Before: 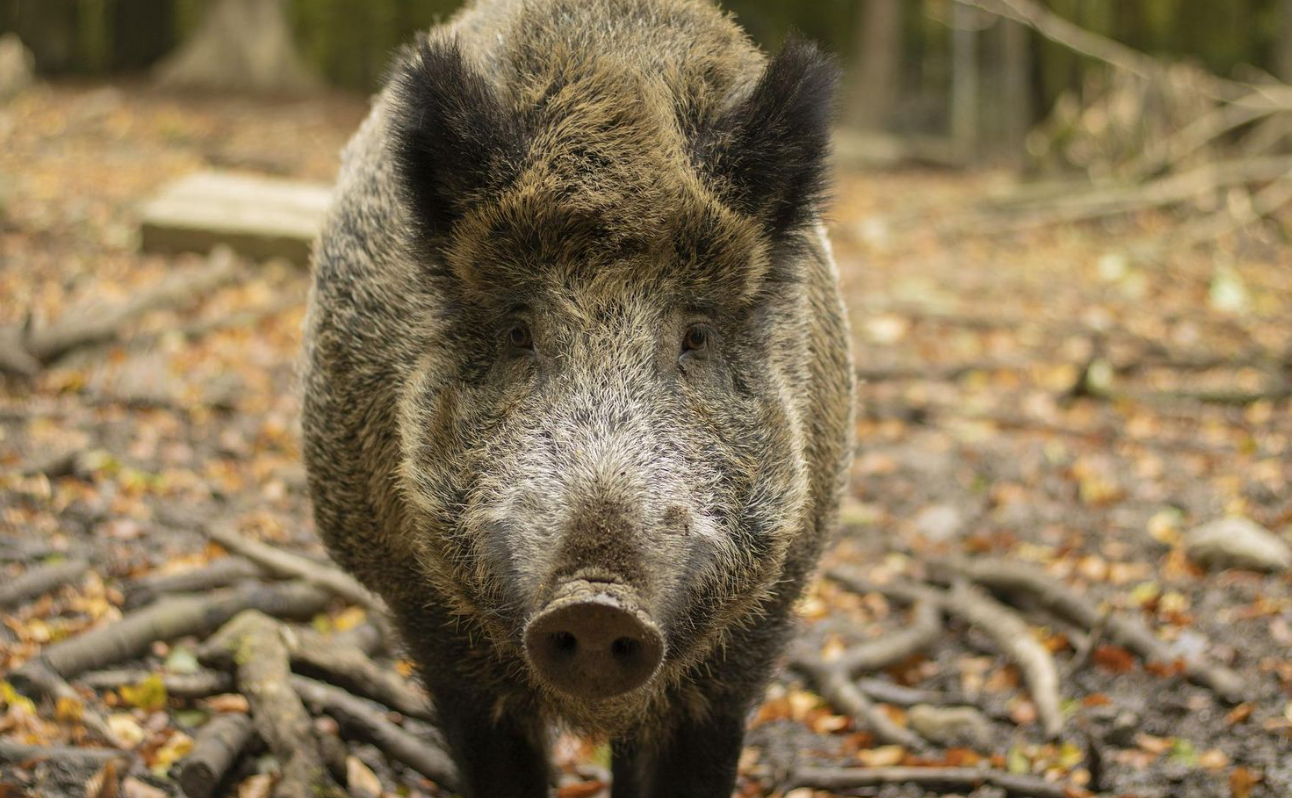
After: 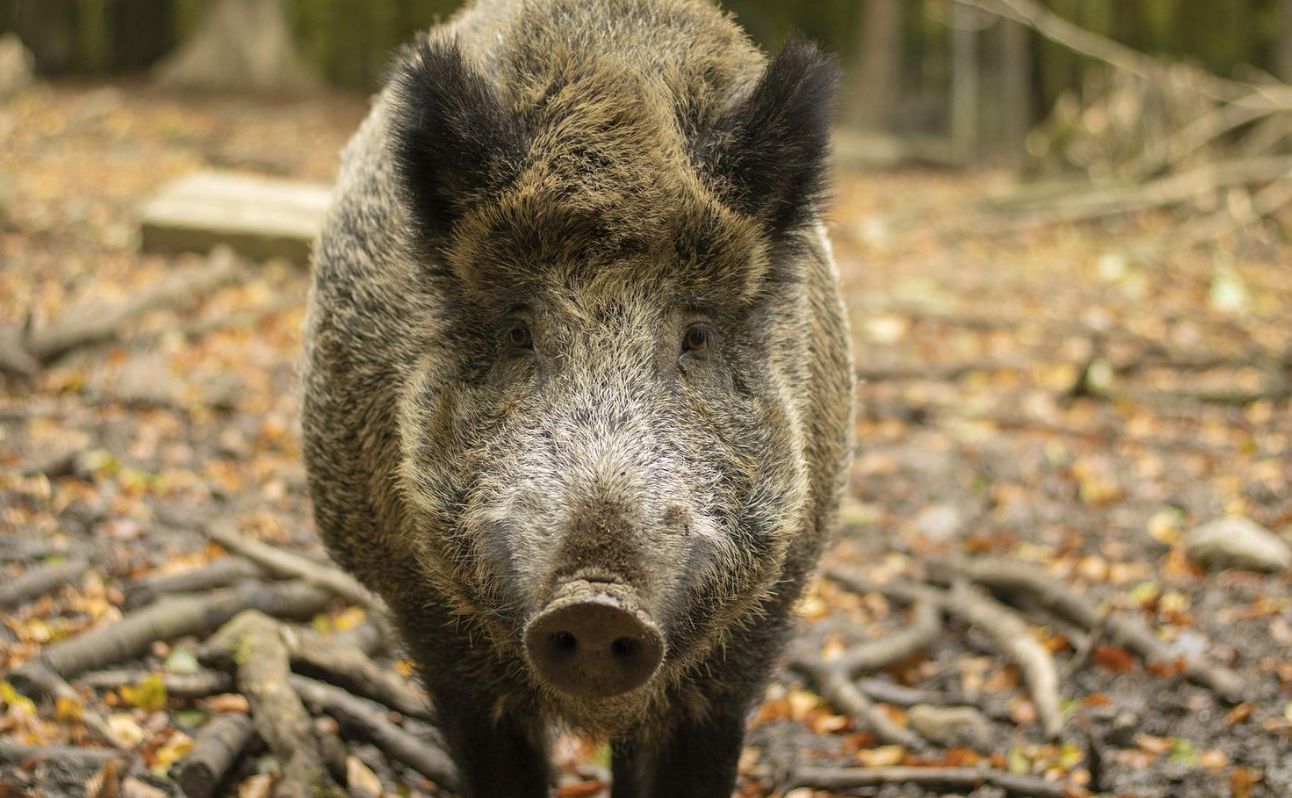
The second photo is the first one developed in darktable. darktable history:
exposure: exposure 0.124 EV, compensate exposure bias true, compensate highlight preservation false
